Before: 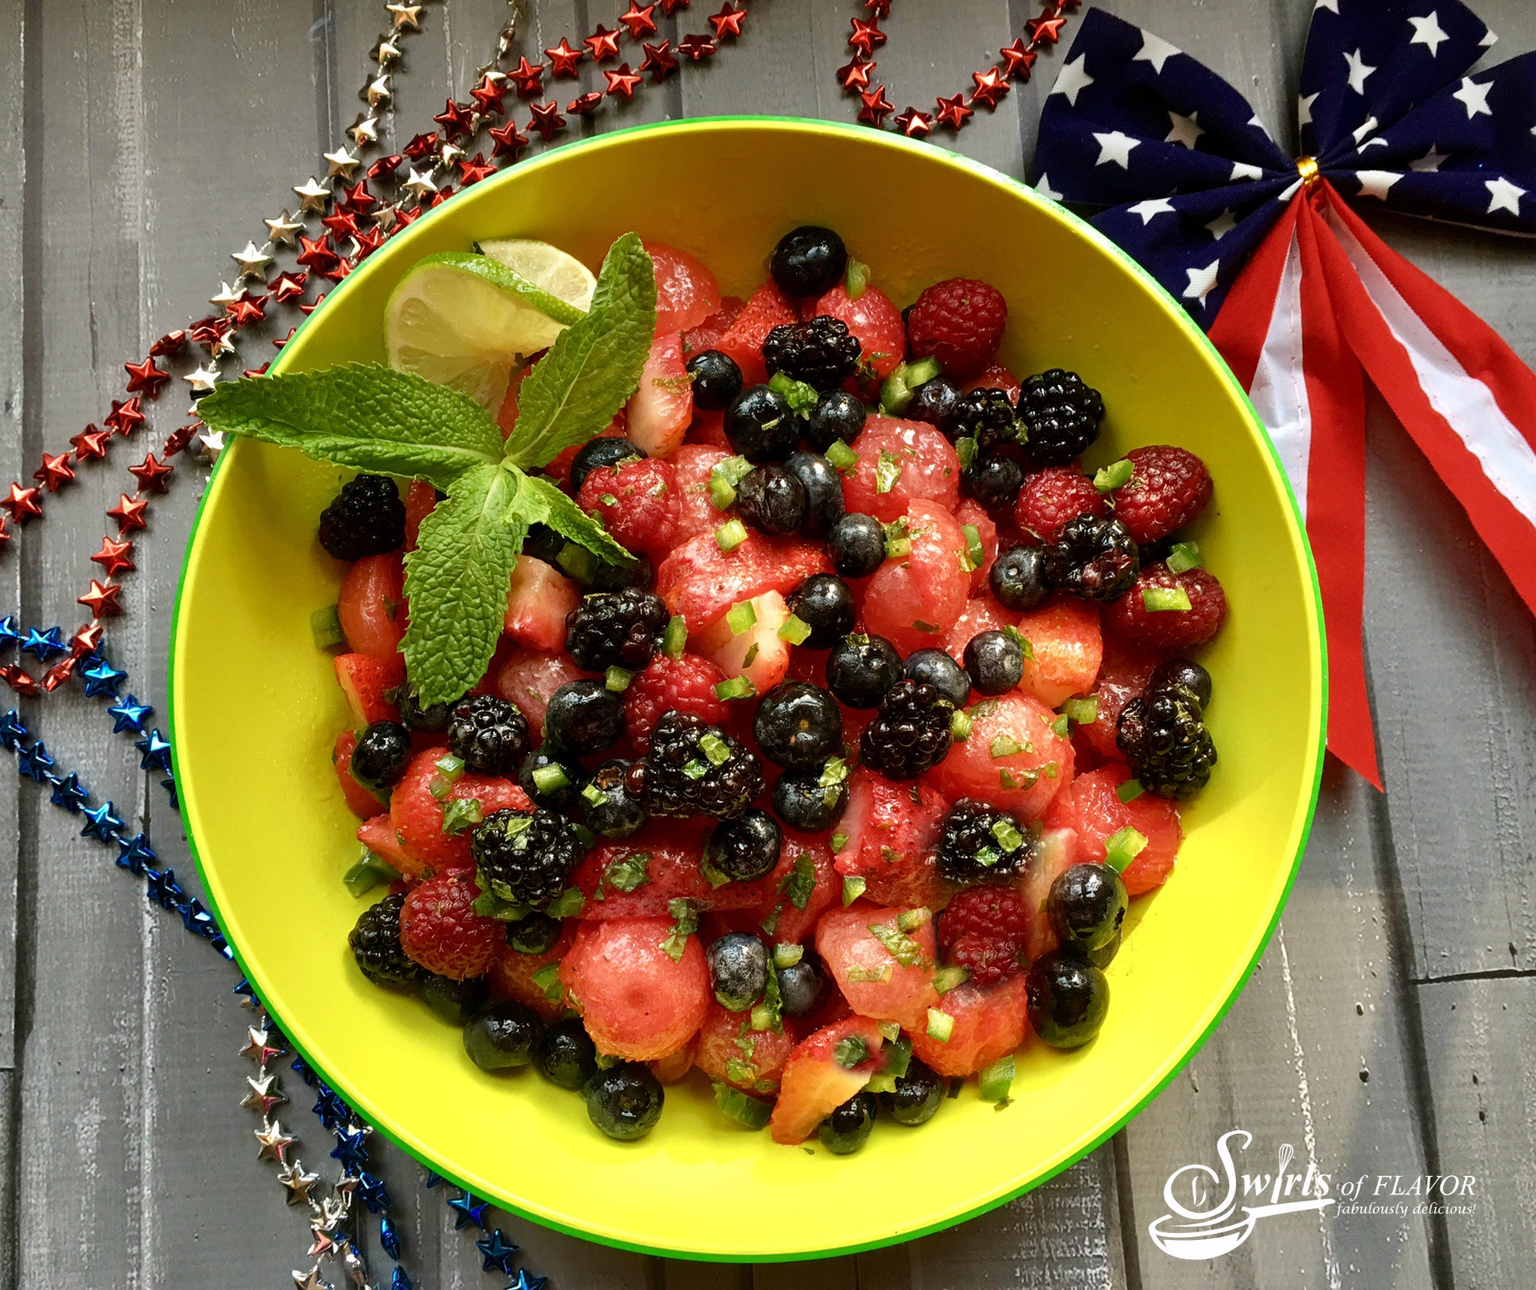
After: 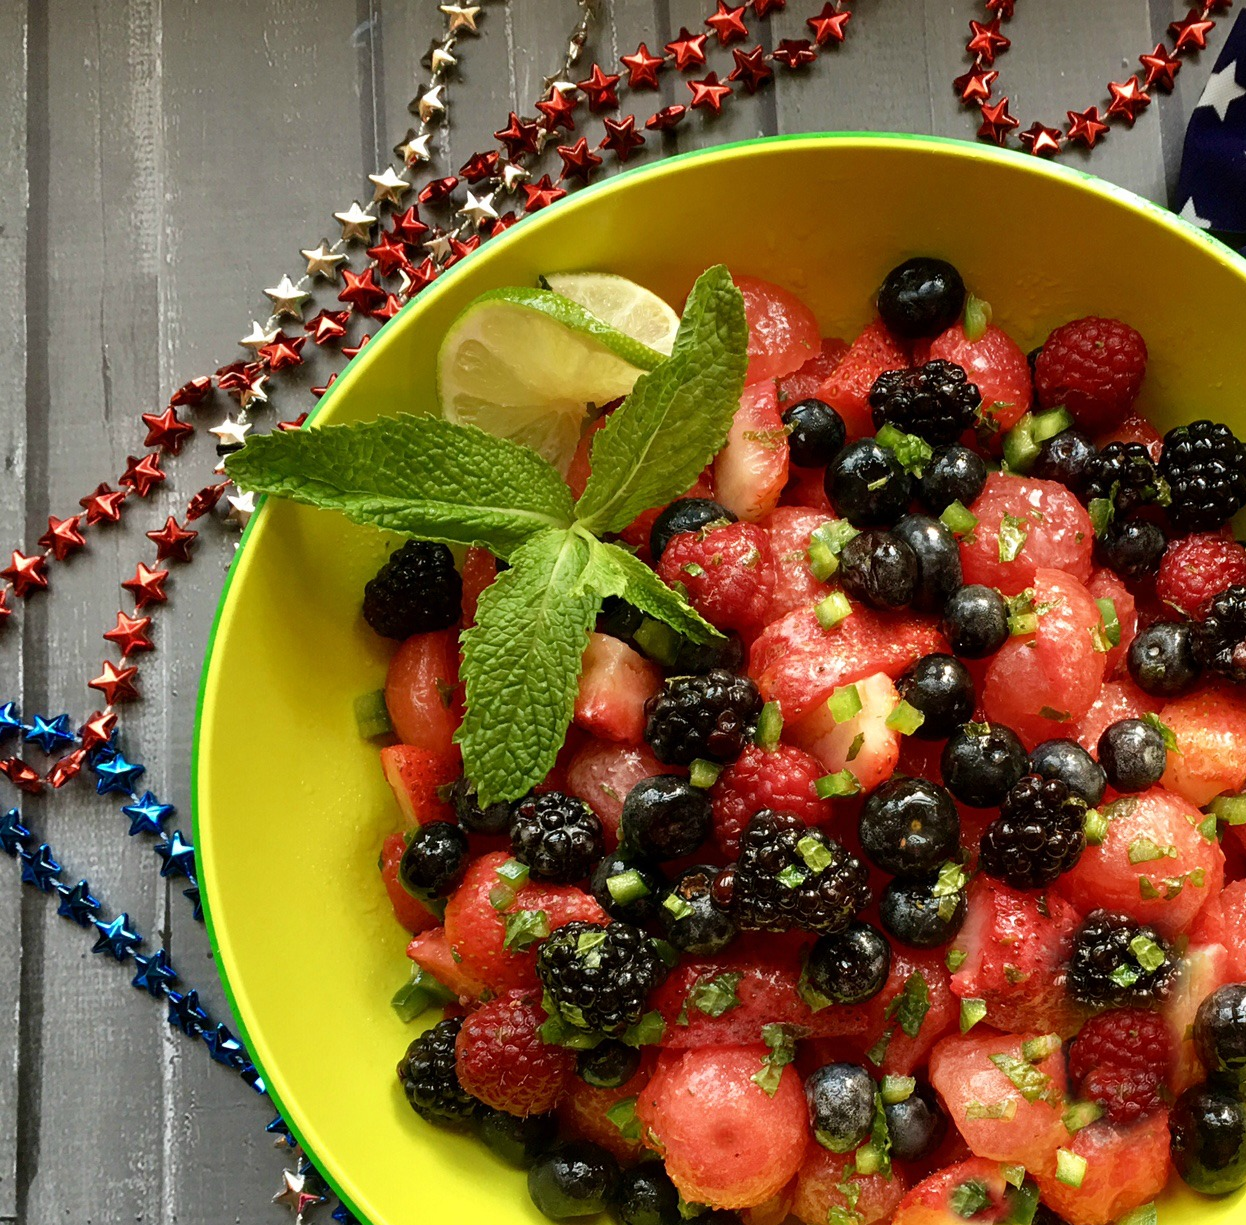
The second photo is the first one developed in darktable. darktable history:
crop: right 28.78%, bottom 16.609%
